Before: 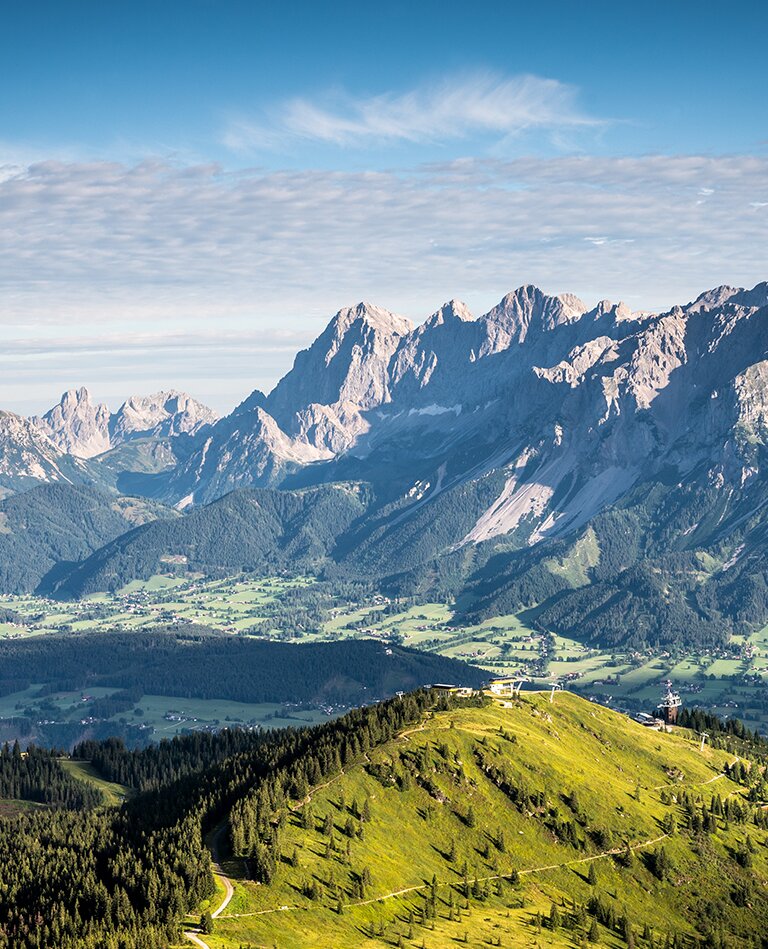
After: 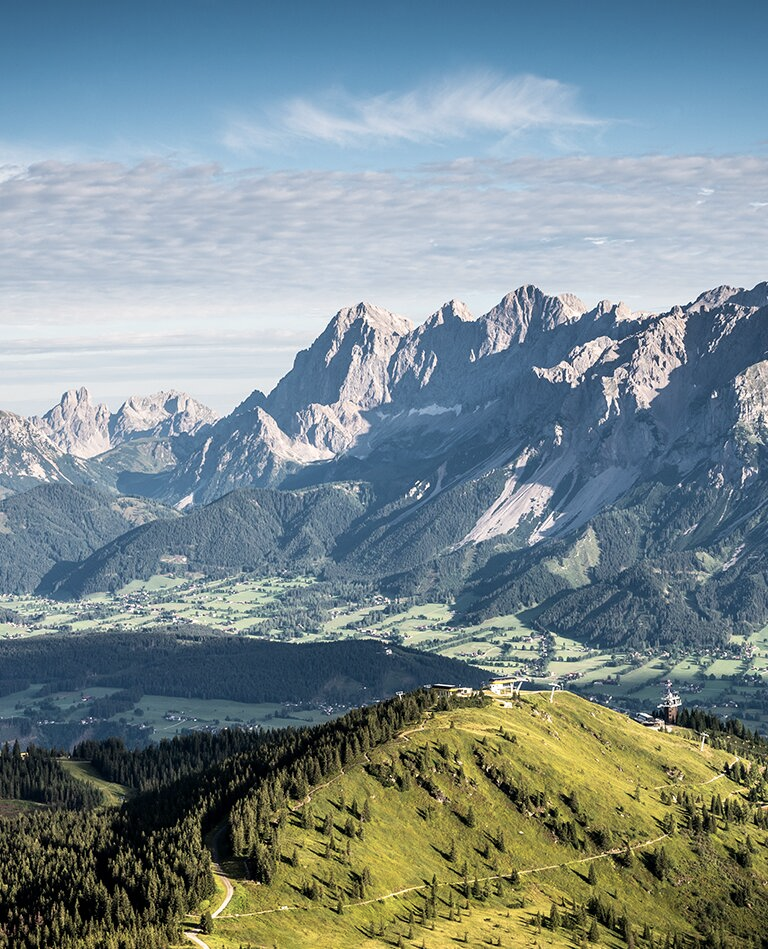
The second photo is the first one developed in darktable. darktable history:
contrast brightness saturation: contrast 0.06, brightness -0.01, saturation -0.23
tone equalizer: on, module defaults
